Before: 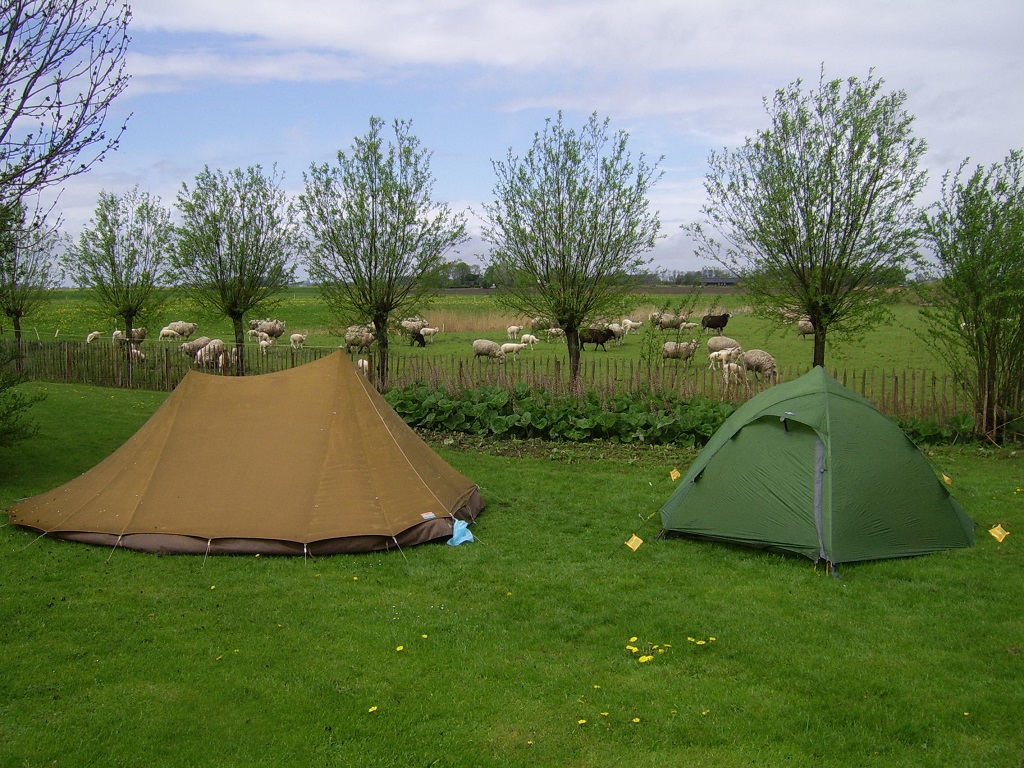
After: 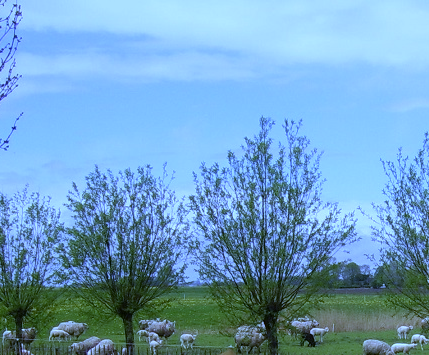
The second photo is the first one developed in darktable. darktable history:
crop and rotate: left 10.817%, top 0.062%, right 47.194%, bottom 53.626%
white balance: red 0.766, blue 1.537
